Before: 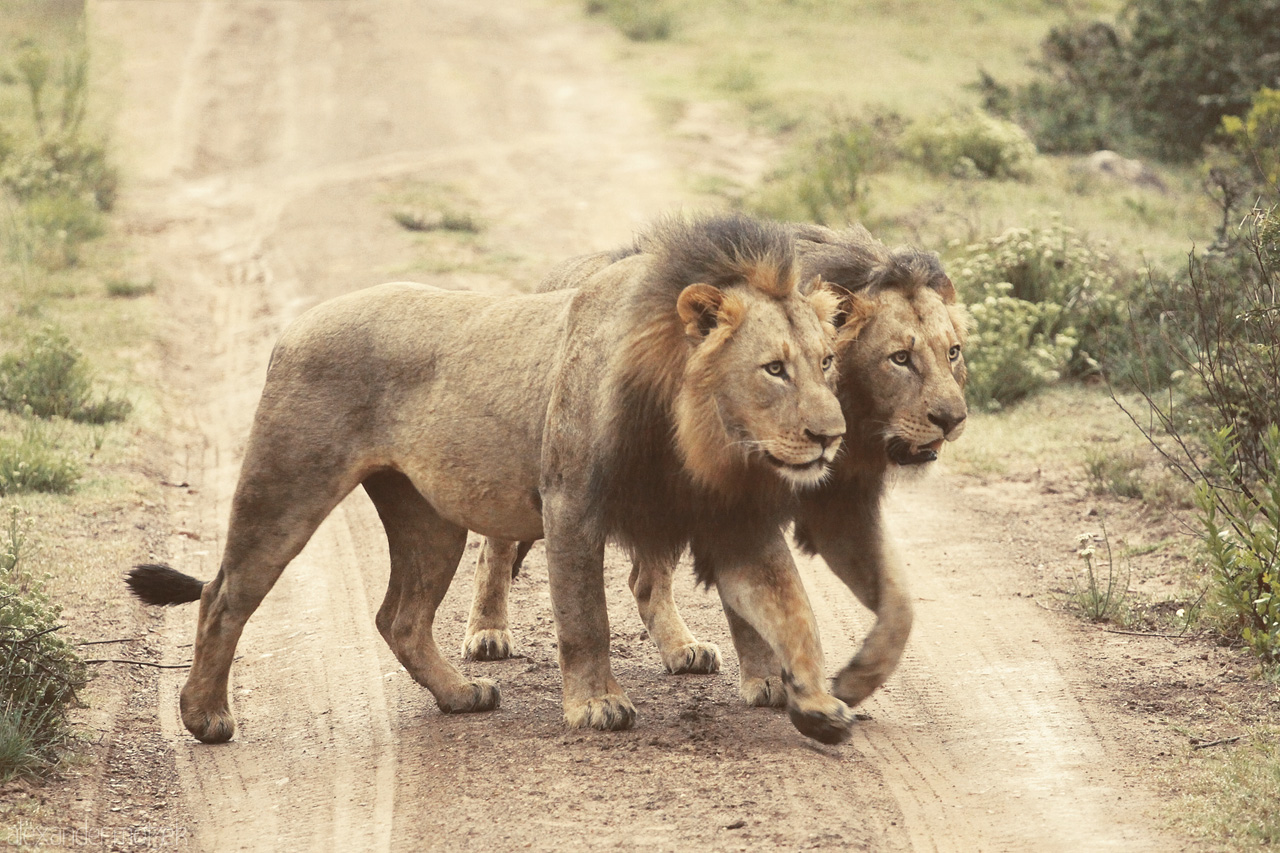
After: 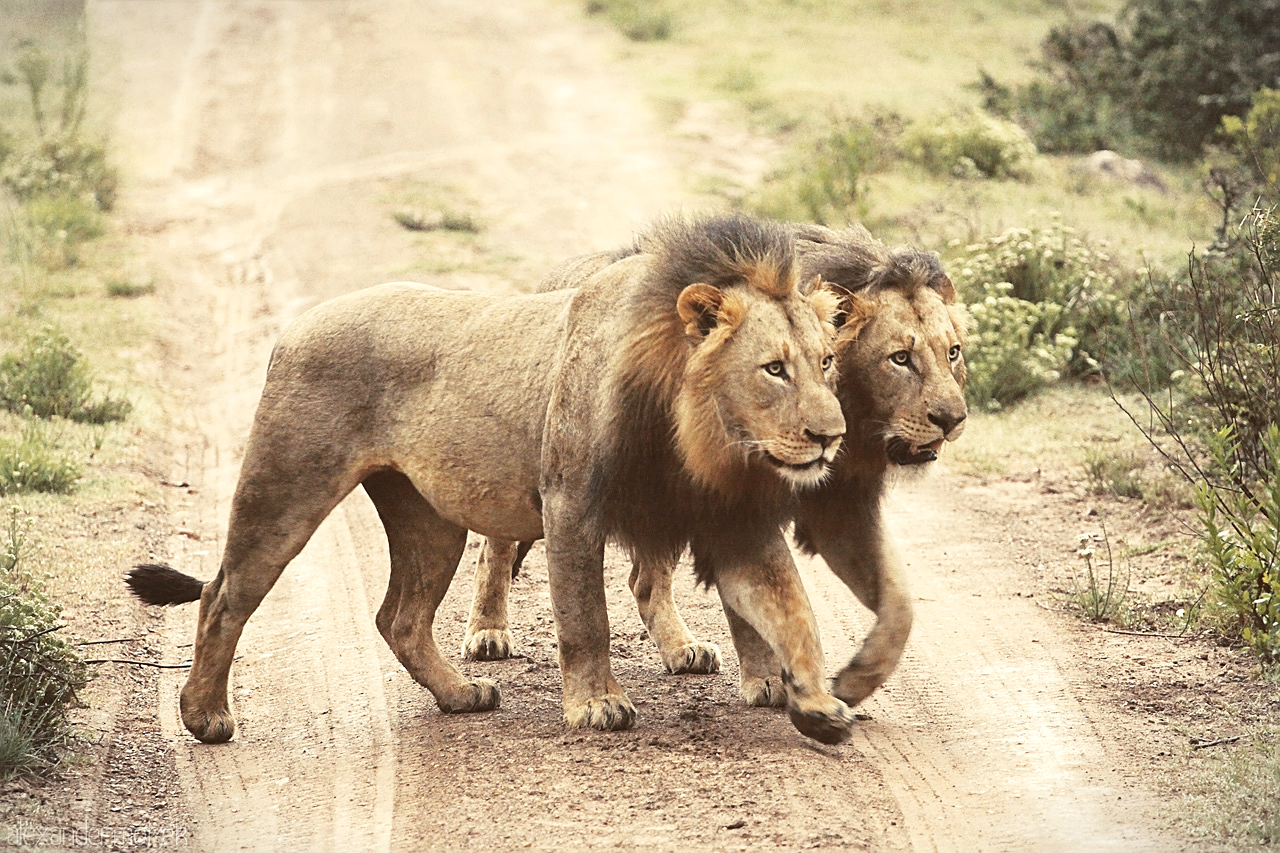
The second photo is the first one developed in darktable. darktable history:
sharpen: on, module defaults
tone curve: curves: ch0 [(0, 0) (0.08, 0.06) (0.17, 0.14) (0.5, 0.5) (0.83, 0.86) (0.92, 0.94) (1, 1)], preserve colors none
vignetting: fall-off start 100%, brightness -0.282, width/height ratio 1.31
exposure: black level correction 0.002, exposure 0.15 EV, compensate highlight preservation false
